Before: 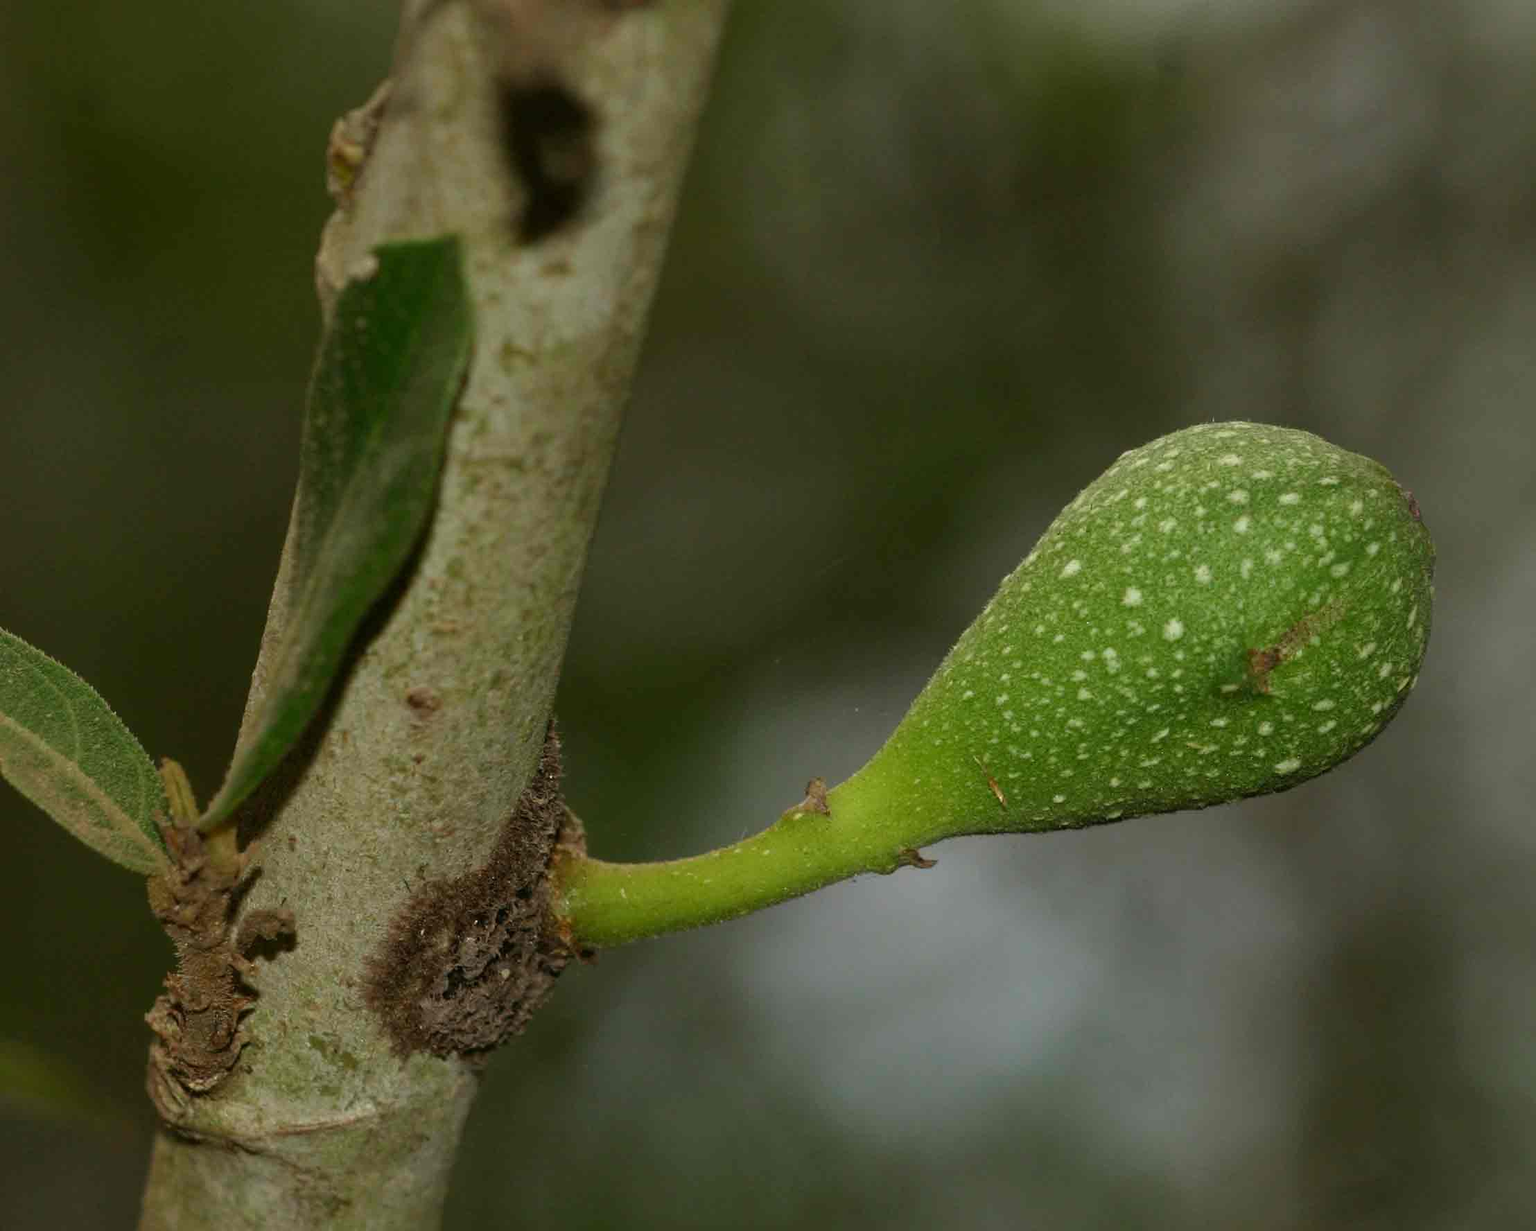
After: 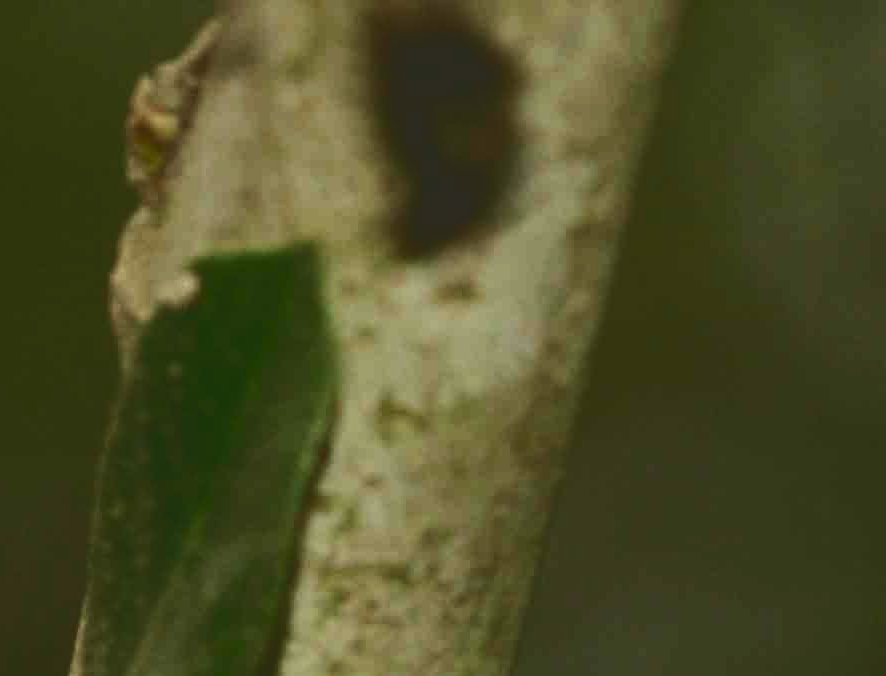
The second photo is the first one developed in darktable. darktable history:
crop: left 15.652%, top 5.461%, right 44.343%, bottom 56.44%
velvia: on, module defaults
tone curve: curves: ch0 [(0, 0) (0.003, 0.17) (0.011, 0.17) (0.025, 0.17) (0.044, 0.168) (0.069, 0.167) (0.1, 0.173) (0.136, 0.181) (0.177, 0.199) (0.224, 0.226) (0.277, 0.271) (0.335, 0.333) (0.399, 0.419) (0.468, 0.52) (0.543, 0.621) (0.623, 0.716) (0.709, 0.795) (0.801, 0.867) (0.898, 0.914) (1, 1)], color space Lab, independent channels, preserve colors none
